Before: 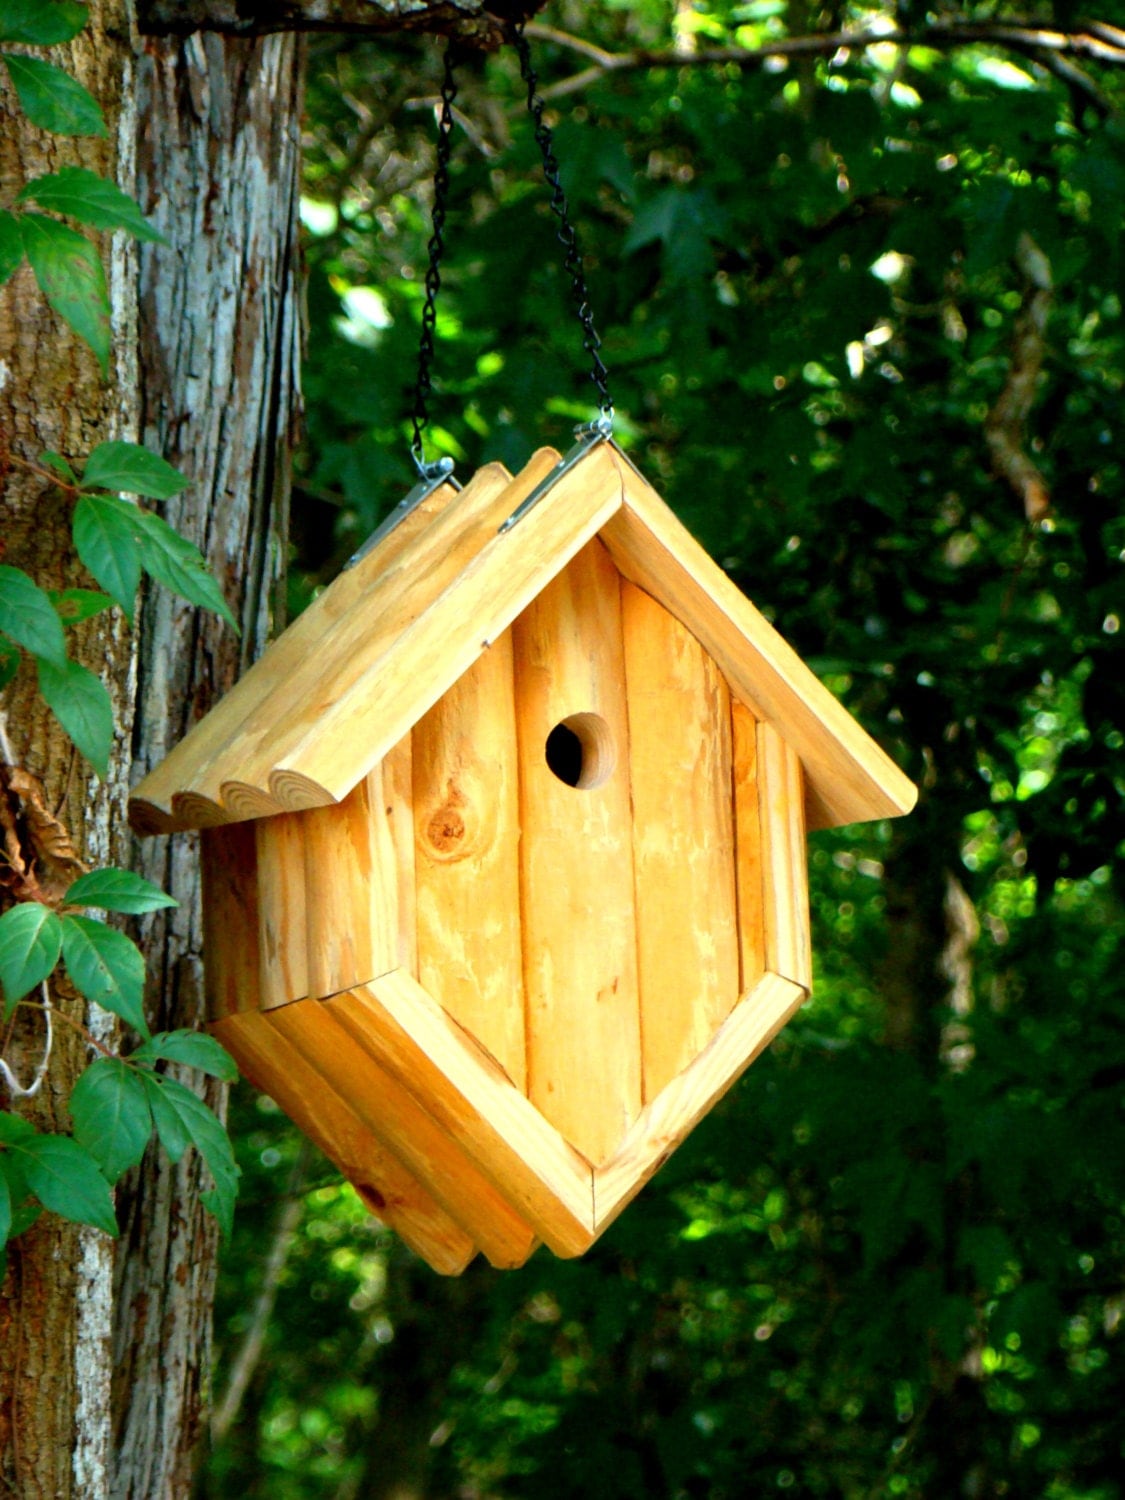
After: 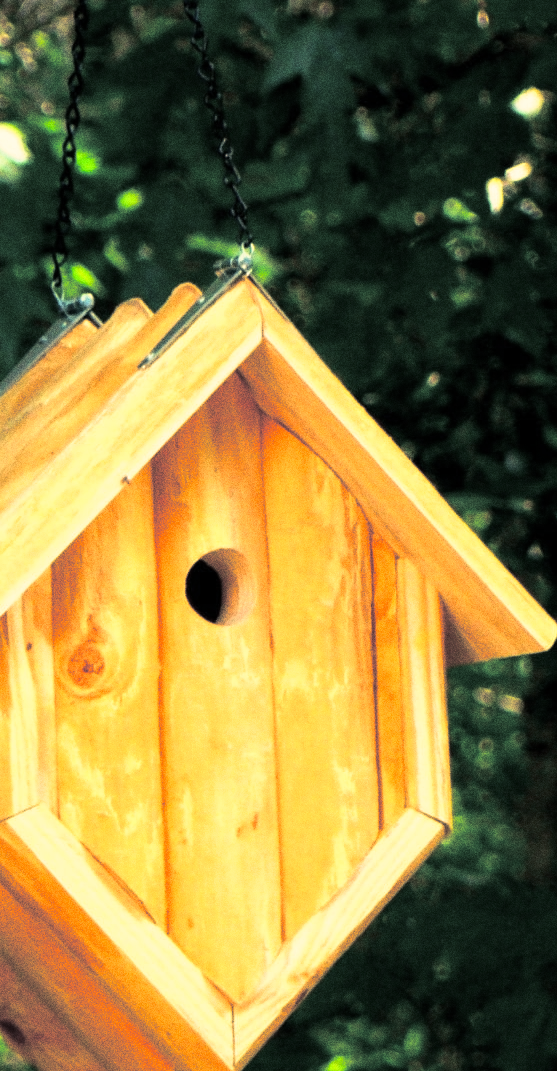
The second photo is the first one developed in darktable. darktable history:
crop: left 32.075%, top 10.976%, right 18.355%, bottom 17.596%
white balance: red 1.138, green 0.996, blue 0.812
split-toning: shadows › hue 201.6°, shadows › saturation 0.16, highlights › hue 50.4°, highlights › saturation 0.2, balance -49.9
grain: coarseness 0.09 ISO, strength 40%
